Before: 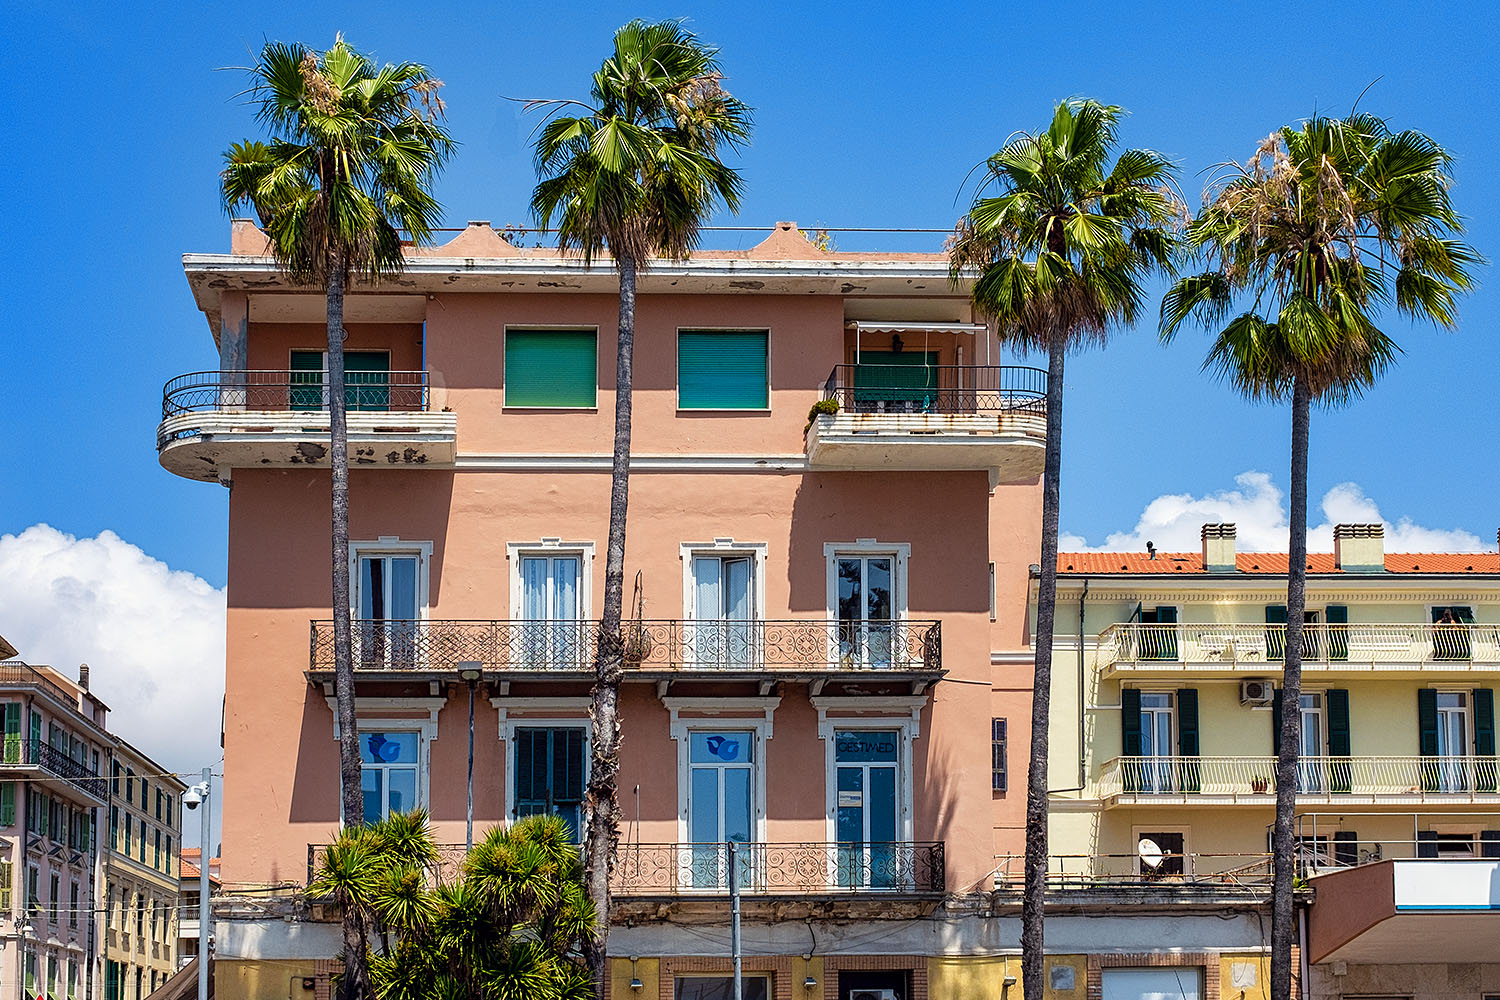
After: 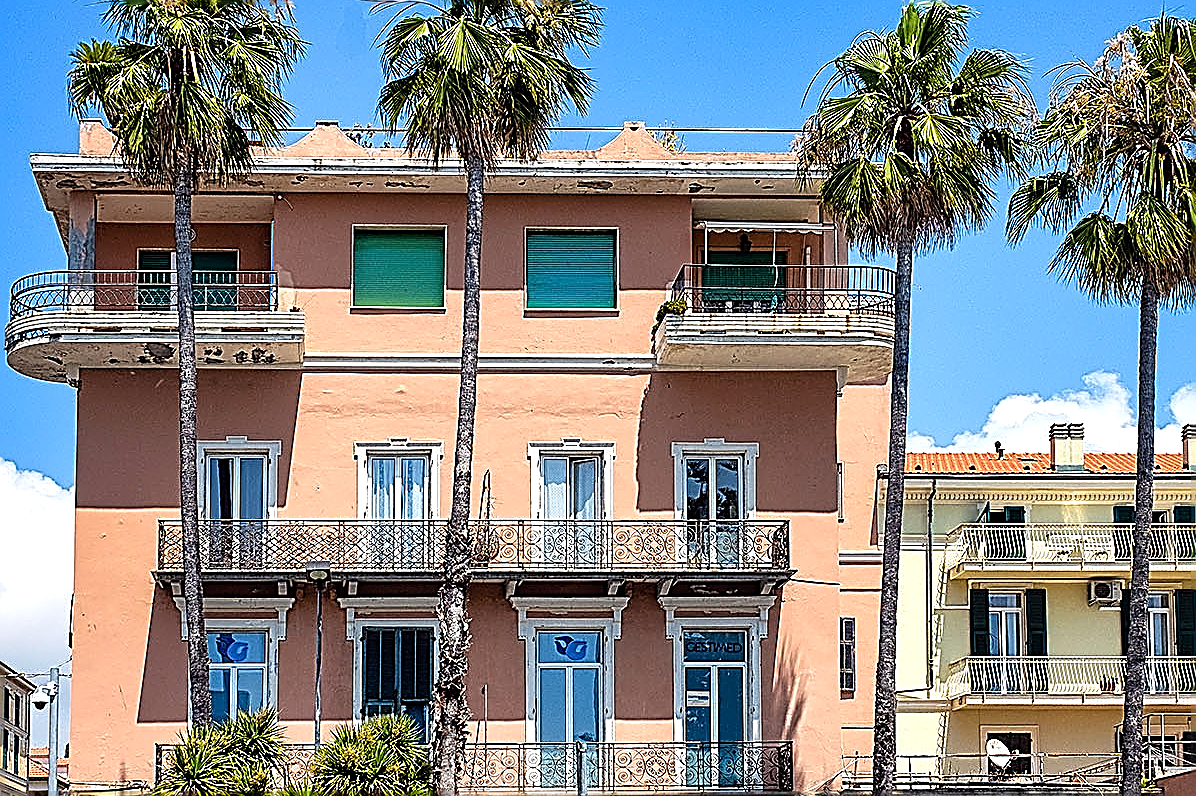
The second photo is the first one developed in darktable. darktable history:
tone equalizer: -8 EV -0.393 EV, -7 EV -0.357 EV, -6 EV -0.364 EV, -5 EV -0.259 EV, -3 EV 0.195 EV, -2 EV 0.336 EV, -1 EV 0.415 EV, +0 EV 0.393 EV
crop and rotate: left 10.19%, top 10.005%, right 10.026%, bottom 10.302%
sharpen: amount 1.995
